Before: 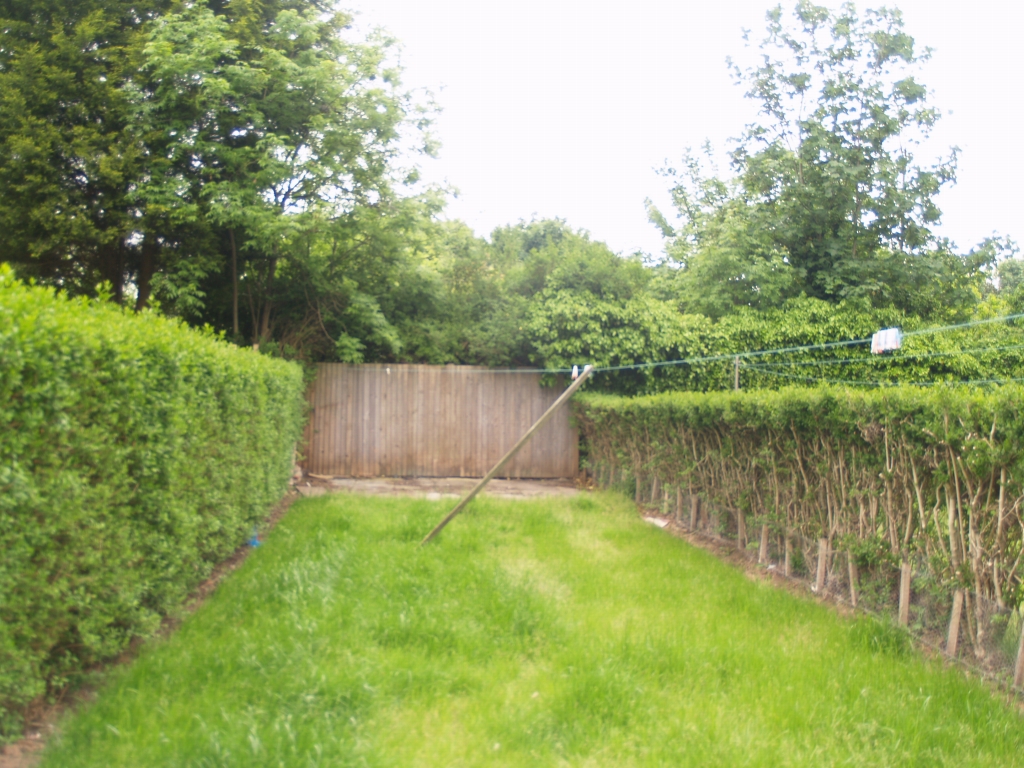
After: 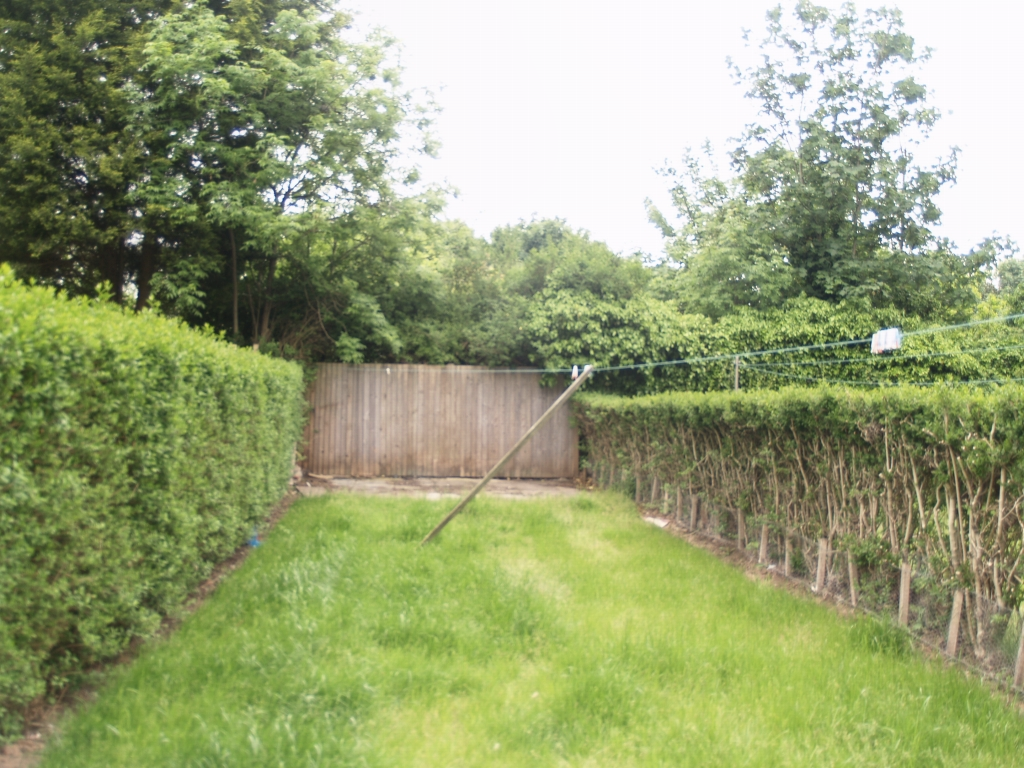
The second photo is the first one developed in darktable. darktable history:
contrast brightness saturation: contrast 0.11, saturation -0.17
local contrast: highlights 61%, shadows 106%, detail 107%, midtone range 0.529
